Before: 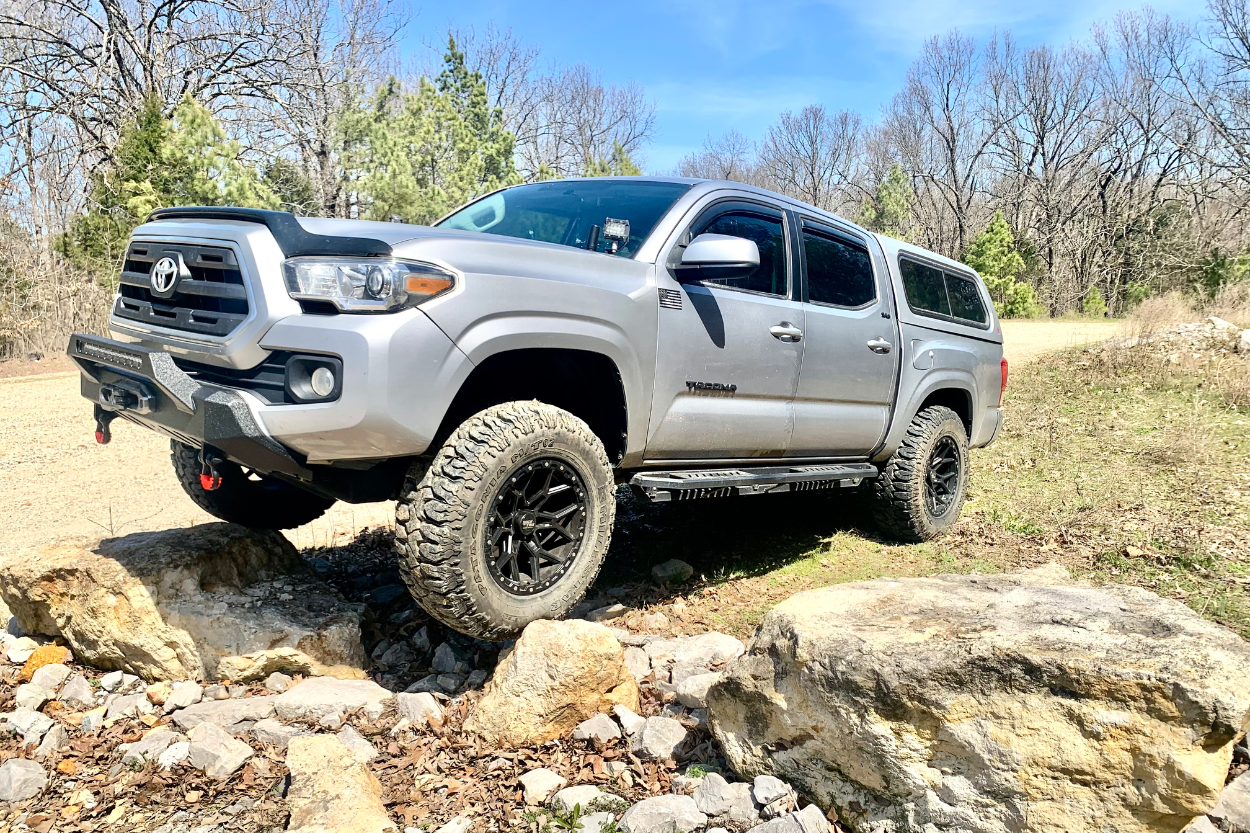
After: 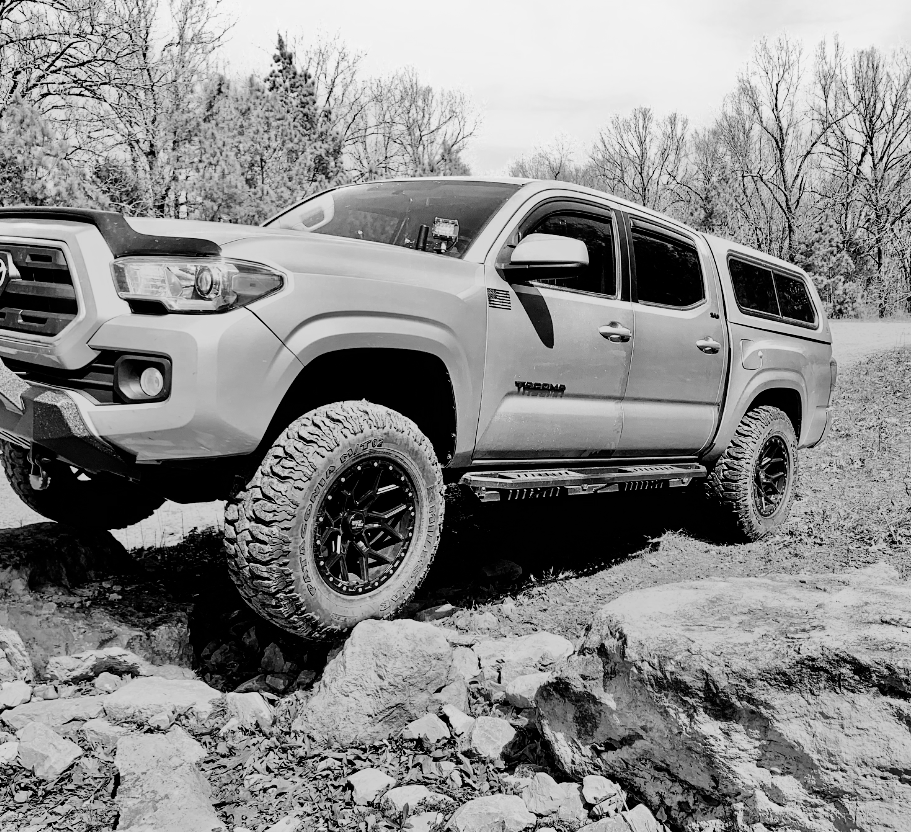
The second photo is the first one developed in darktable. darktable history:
color correction: highlights a* -10.89, highlights b* 9.88, saturation 1.72
contrast equalizer: y [[0.5, 0.542, 0.583, 0.625, 0.667, 0.708], [0.5 ×6], [0.5 ×6], [0 ×6], [0 ×6]], mix 0.145
exposure: exposure -0.26 EV, compensate highlight preservation false
crop: left 13.682%, top 0%, right 13.407%
color zones: curves: ch0 [(0, 0.613) (0.01, 0.613) (0.245, 0.448) (0.498, 0.529) (0.642, 0.665) (0.879, 0.777) (0.99, 0.613)]; ch1 [(0, 0) (0.143, 0) (0.286, 0) (0.429, 0) (0.571, 0) (0.714, 0) (0.857, 0)]
filmic rgb: black relative exposure -5.01 EV, white relative exposure 3.99 EV, threshold 3.05 EV, hardness 2.9, contrast 1.3, highlights saturation mix -28.56%, color science v6 (2022), enable highlight reconstruction true
